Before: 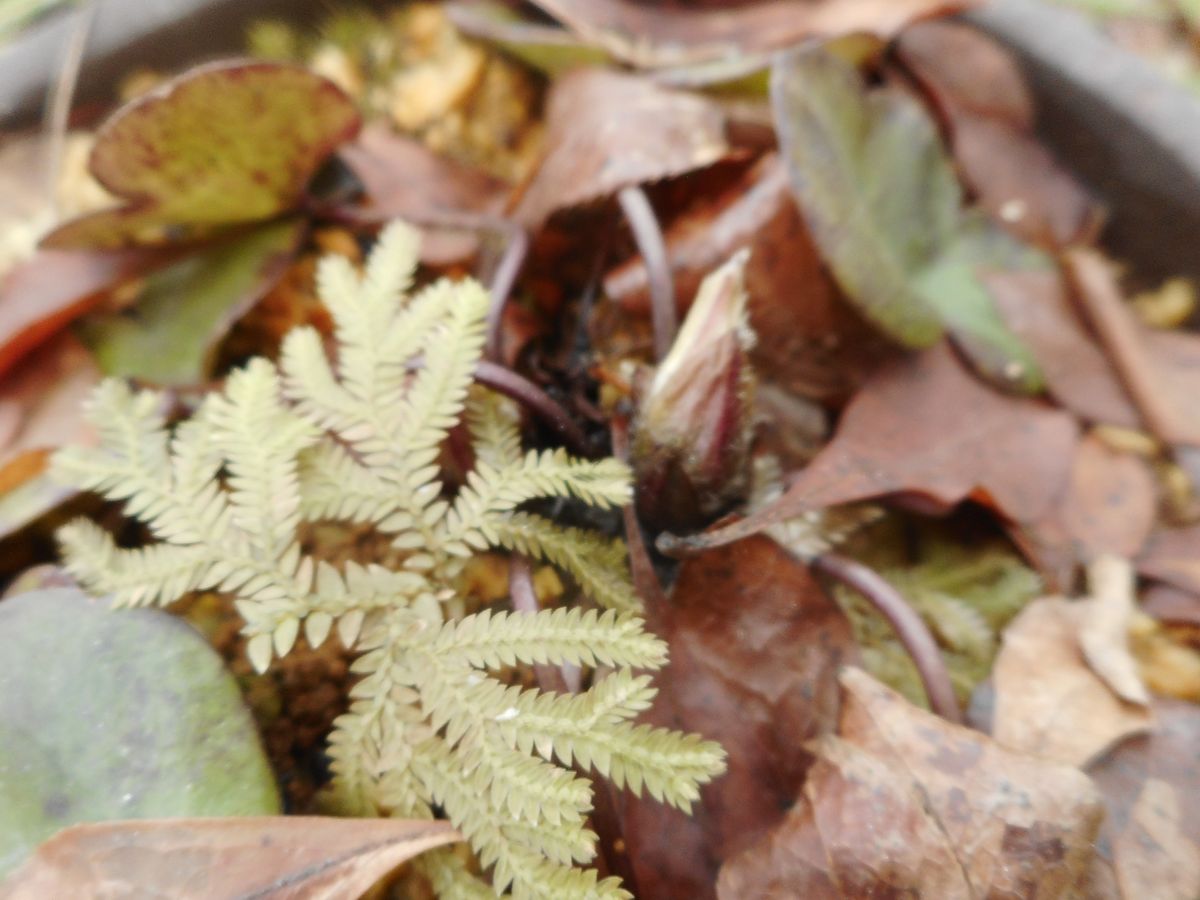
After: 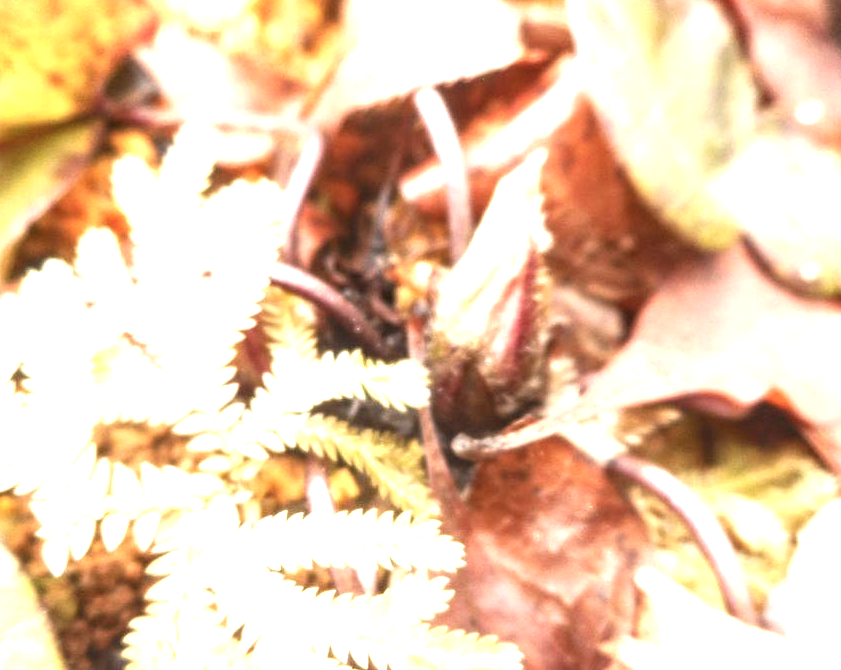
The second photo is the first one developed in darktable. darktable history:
exposure: black level correction 0, exposure 1.993 EV, compensate exposure bias true, compensate highlight preservation false
crop and rotate: left 17.024%, top 10.893%, right 12.832%, bottom 14.567%
local contrast: detail 130%
color correction: highlights a* 10.21, highlights b* 9.67, shadows a* 8.09, shadows b* 7.63, saturation 0.806
